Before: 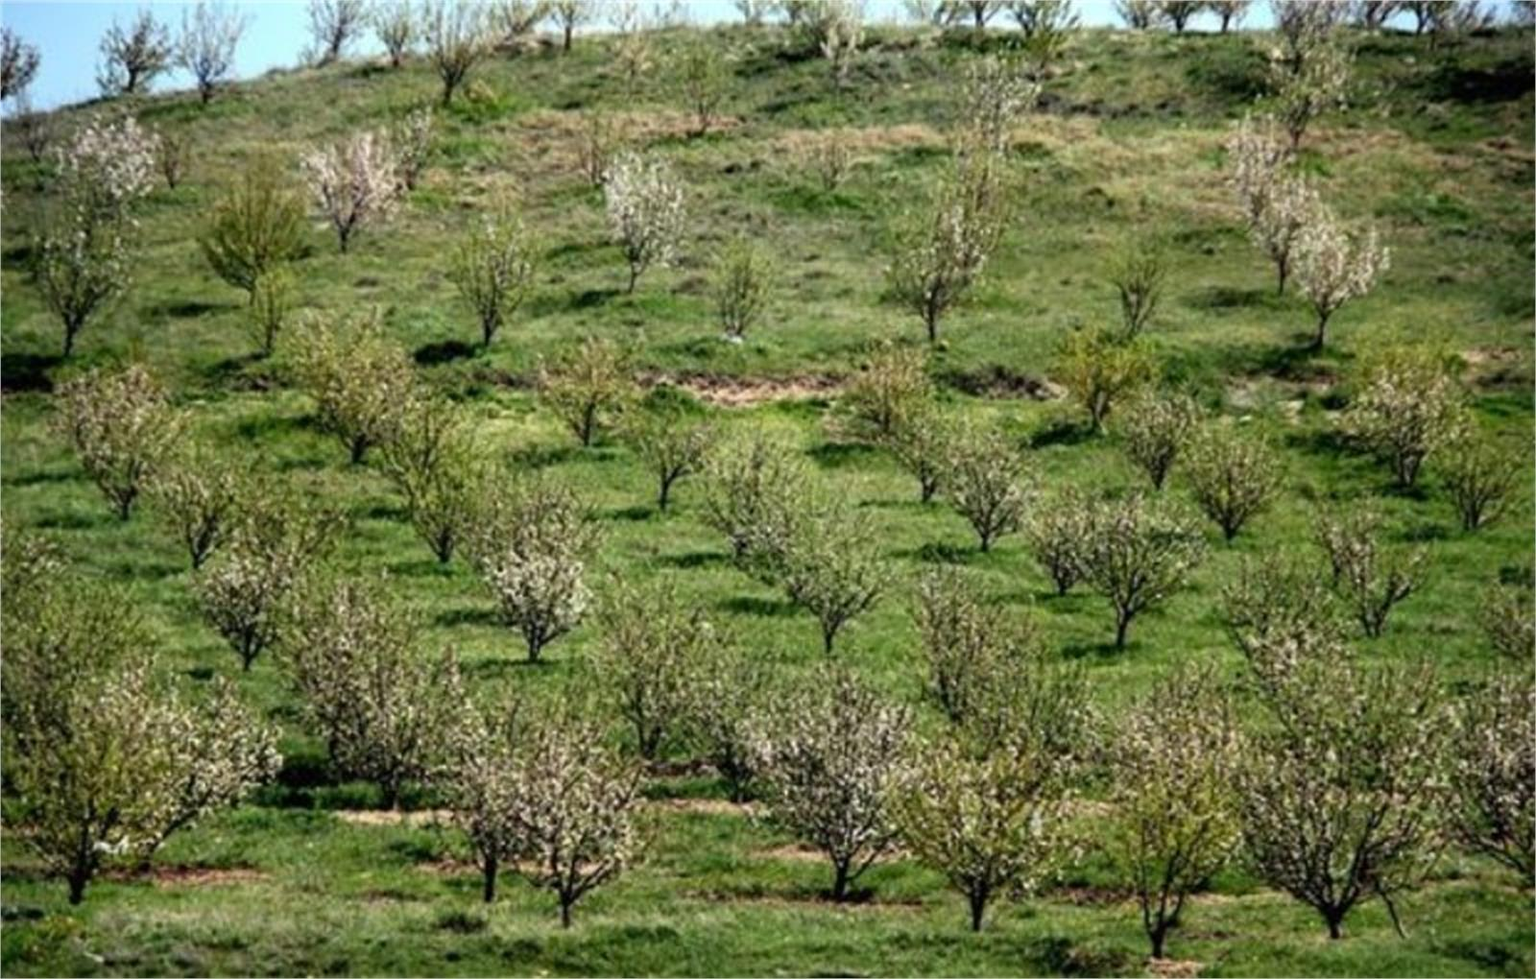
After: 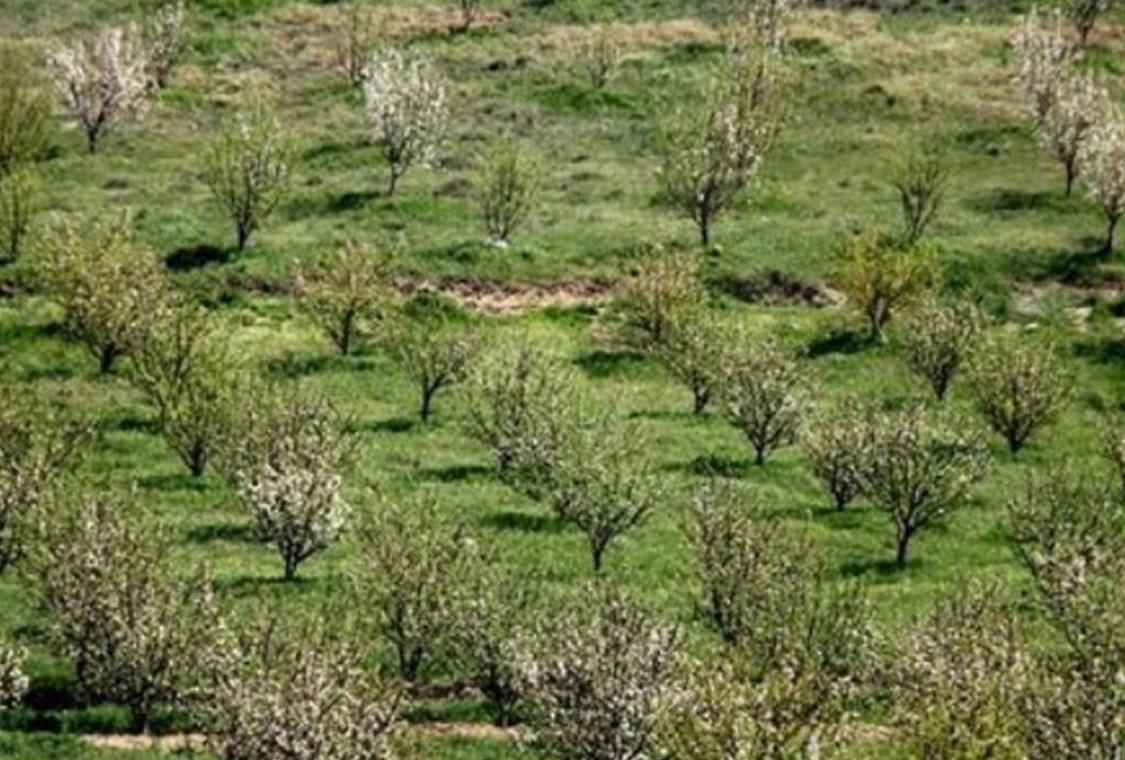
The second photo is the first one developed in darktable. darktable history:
crop and rotate: left 16.686%, top 10.848%, right 12.993%, bottom 14.564%
